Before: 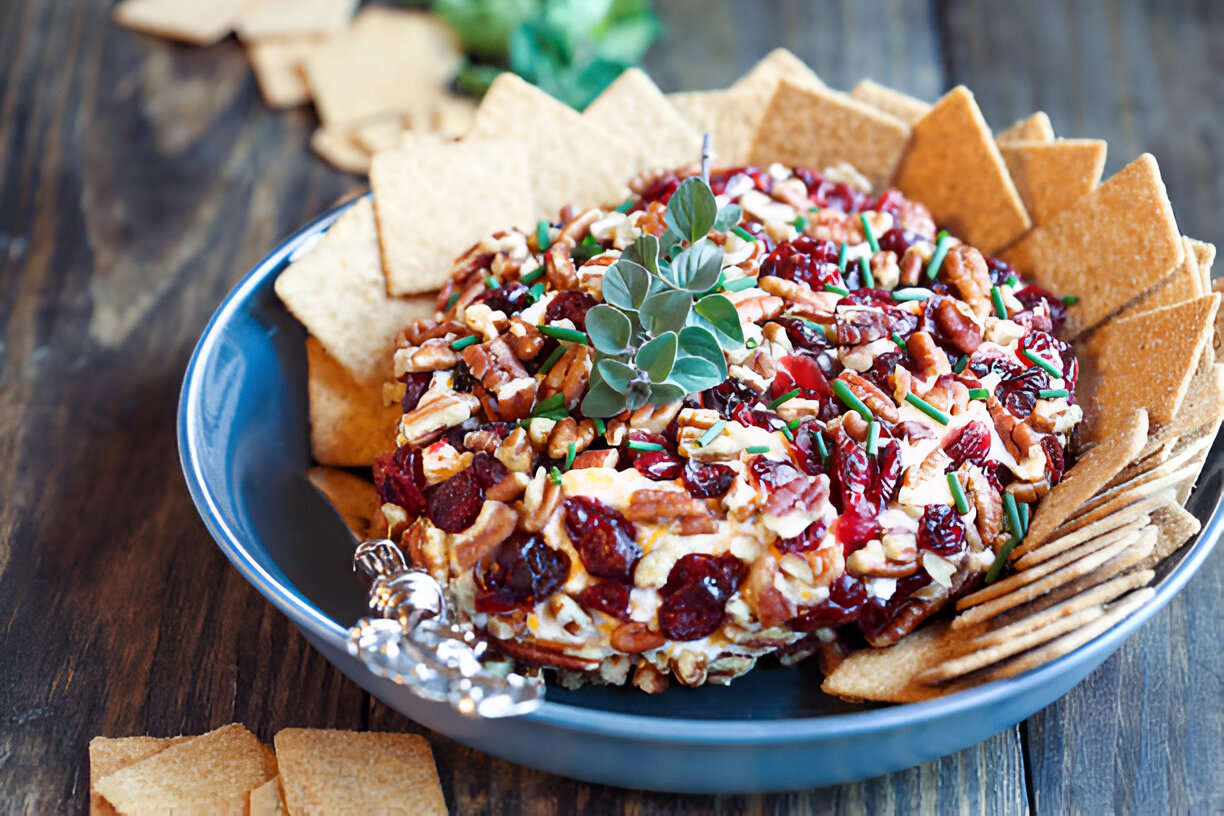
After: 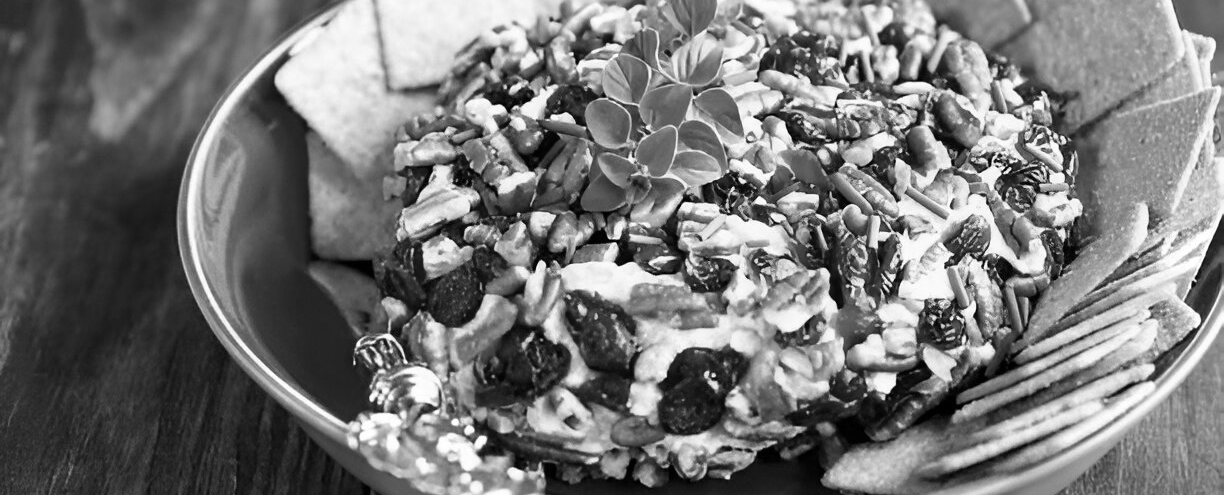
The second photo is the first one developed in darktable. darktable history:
crop and rotate: top 25.357%, bottom 13.942%
monochrome: on, module defaults
color balance rgb: linear chroma grading › global chroma 15%, perceptual saturation grading › global saturation 30%
